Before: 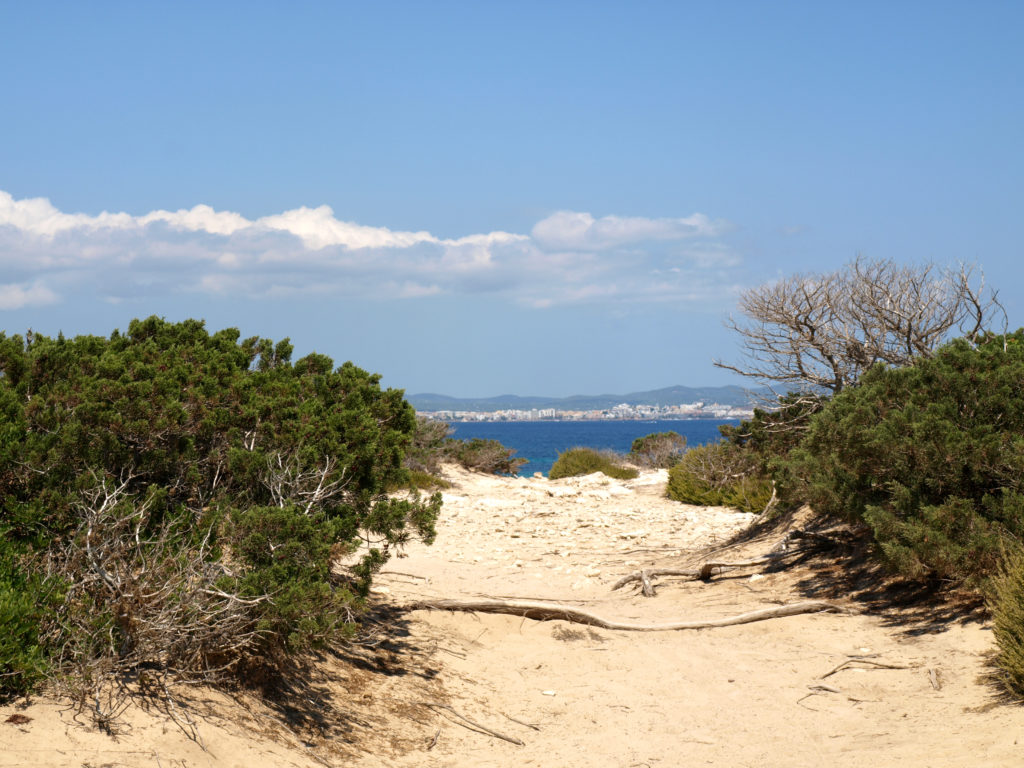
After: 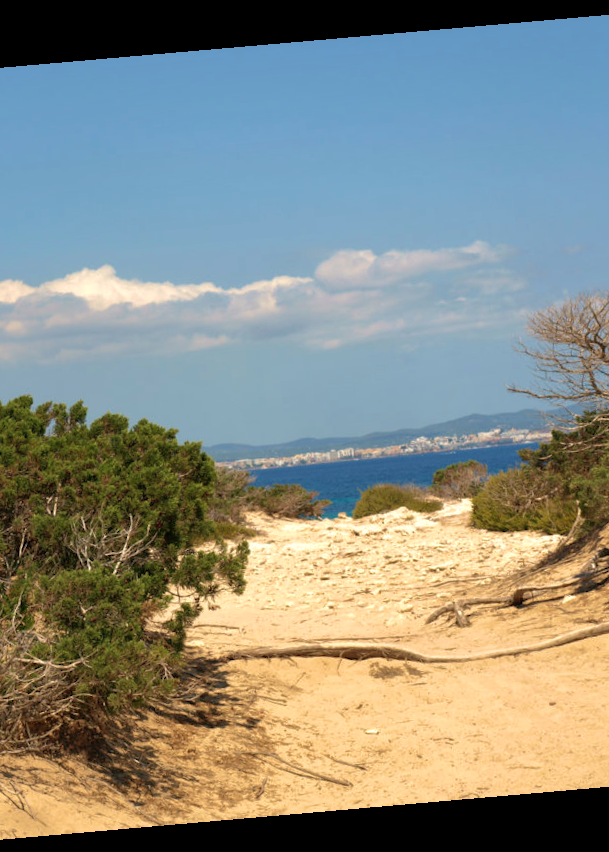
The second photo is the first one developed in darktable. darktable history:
crop: left 21.674%, right 22.086%
shadows and highlights: on, module defaults
white balance: red 1.045, blue 0.932
rotate and perspective: rotation -4.98°, automatic cropping off
velvia: on, module defaults
